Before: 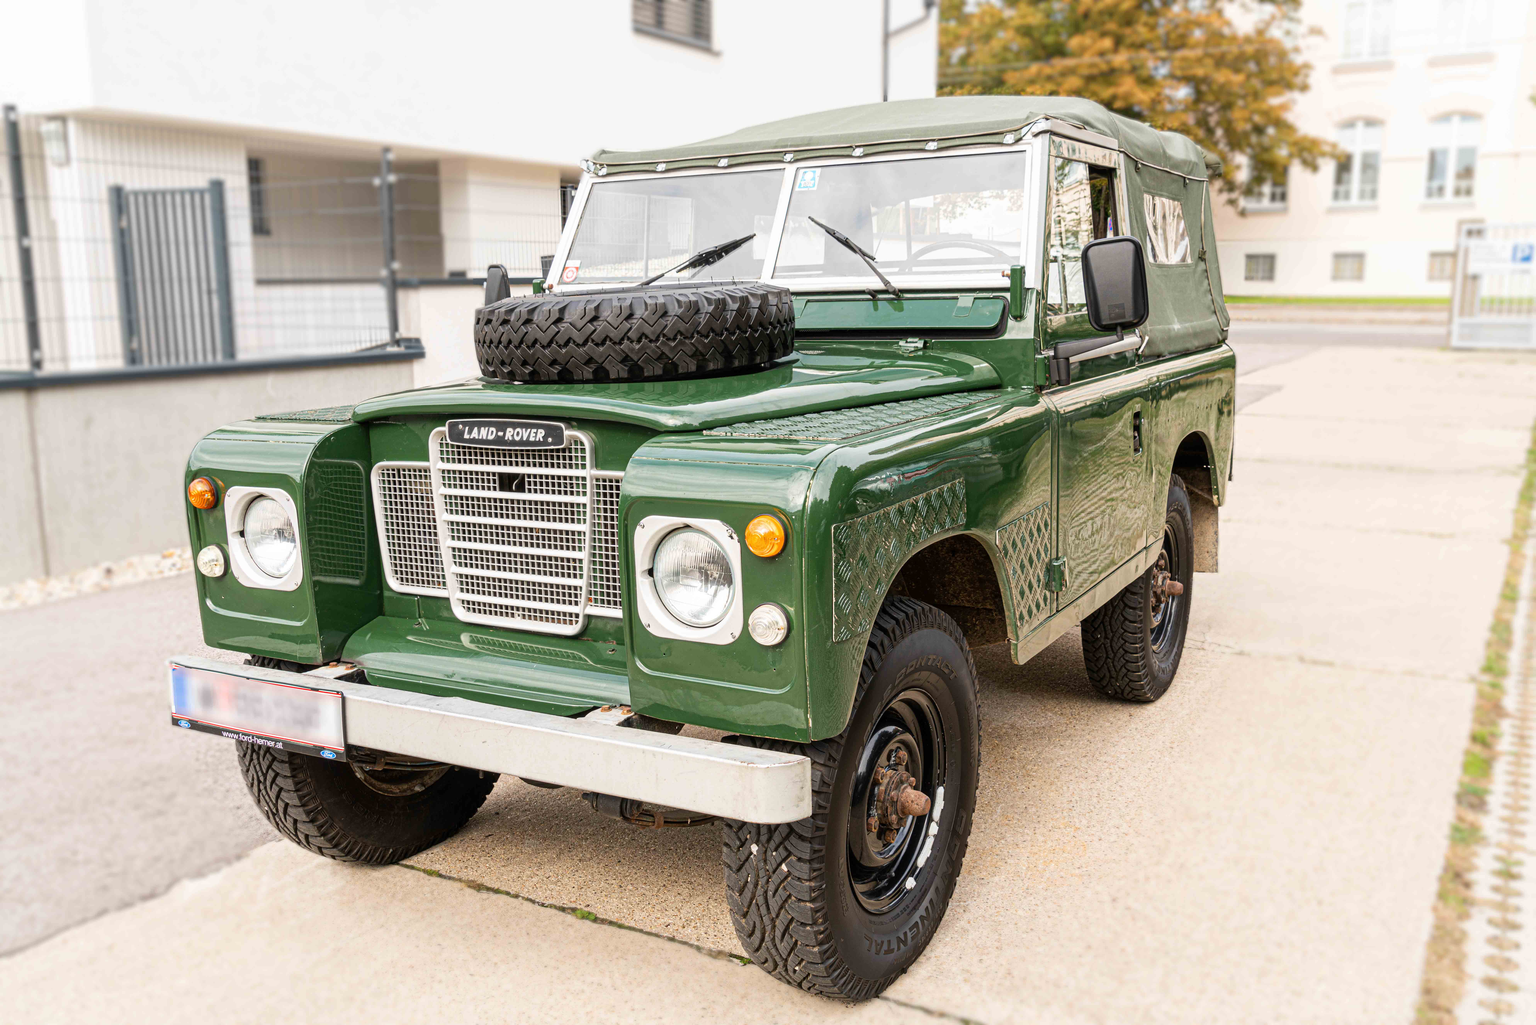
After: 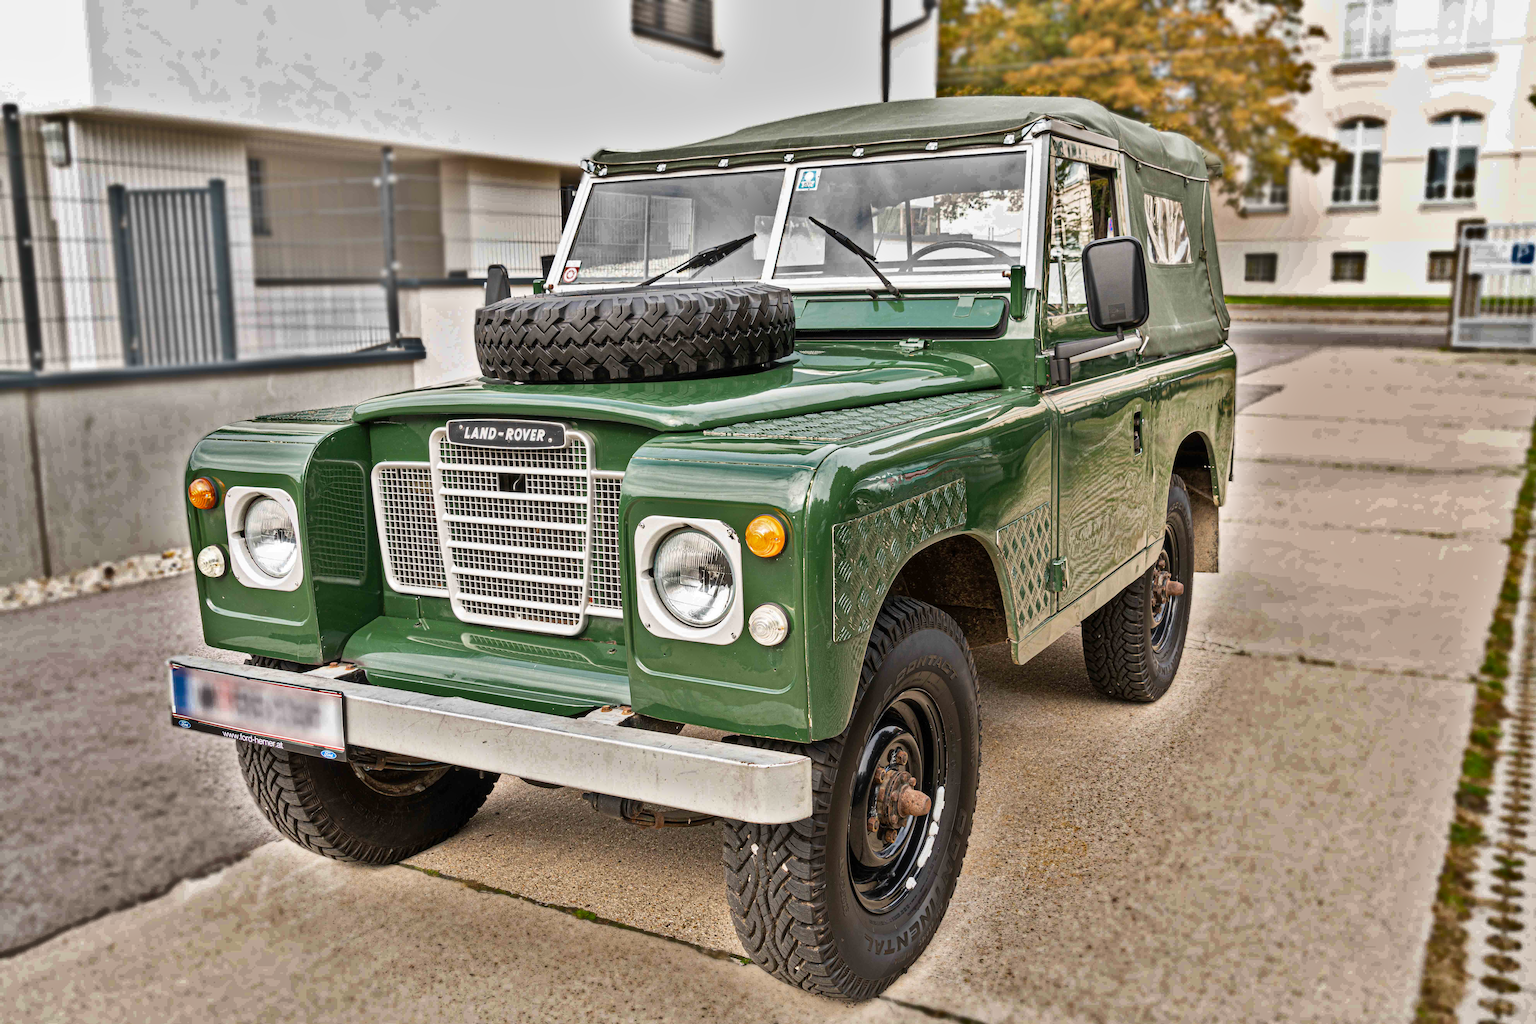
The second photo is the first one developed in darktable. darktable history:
shadows and highlights: shadows 19.7, highlights -83.91, soften with gaussian
